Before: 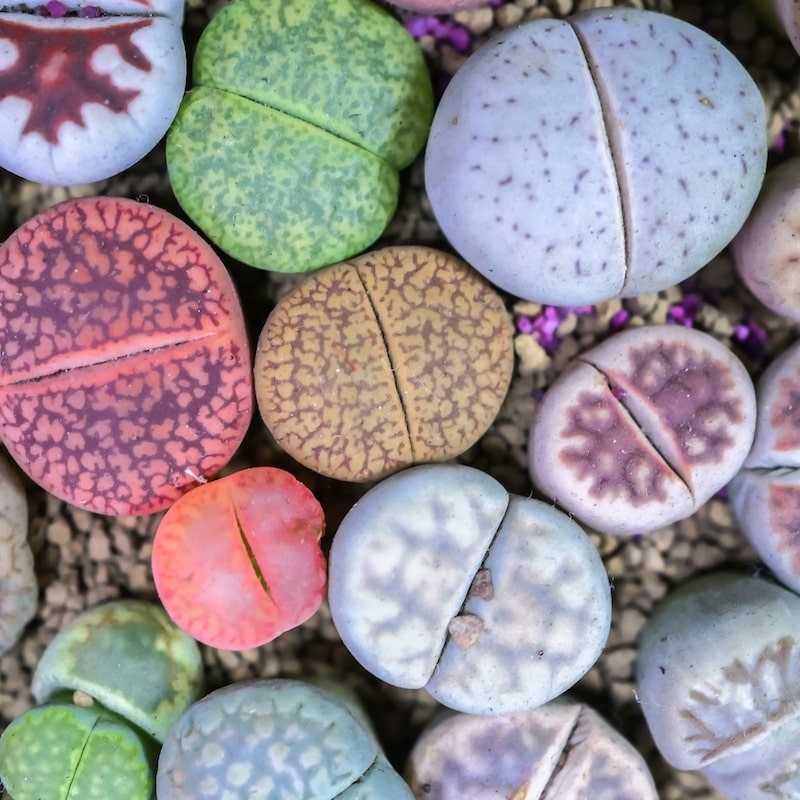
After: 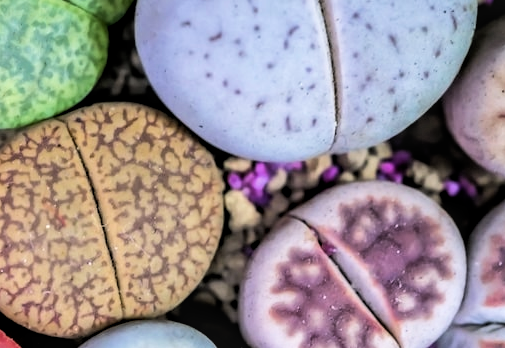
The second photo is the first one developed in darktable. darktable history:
filmic rgb: black relative exposure -7.58 EV, white relative exposure 4.63 EV, threshold 6 EV, target black luminance 0%, hardness 3.5, latitude 50.51%, contrast 1.036, highlights saturation mix 9.98%, shadows ↔ highlights balance -0.148%, add noise in highlights 0, color science v3 (2019), use custom middle-gray values true, contrast in highlights soft, enable highlight reconstruction true
local contrast: on, module defaults
crop: left 36.291%, top 18.047%, right 0.535%, bottom 38.358%
color balance rgb: perceptual saturation grading › global saturation 2.305%, perceptual brilliance grading › global brilliance 14.838%, perceptual brilliance grading › shadows -34.824%, global vibrance 20%
